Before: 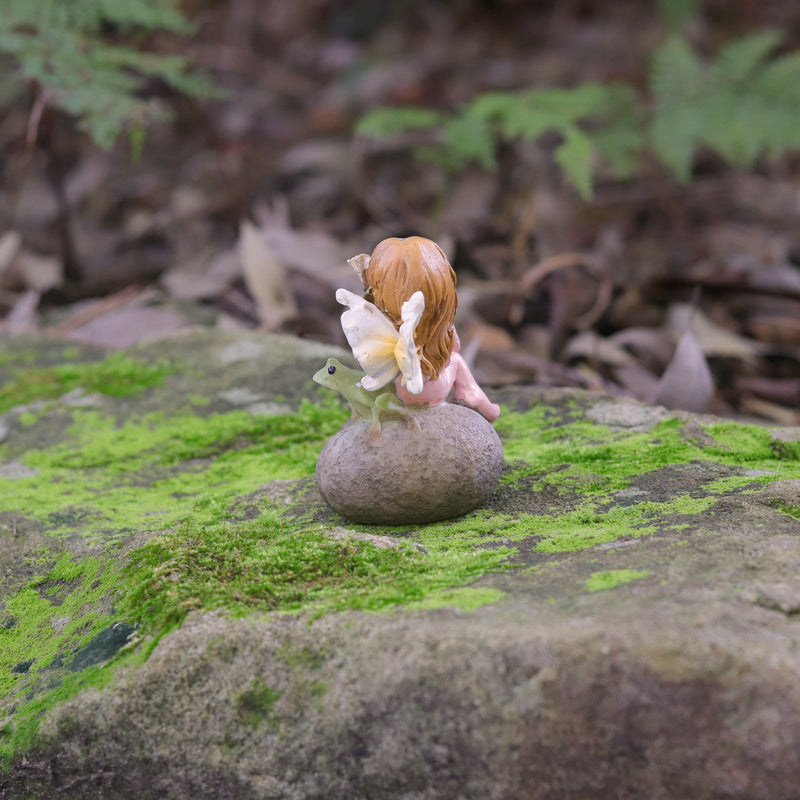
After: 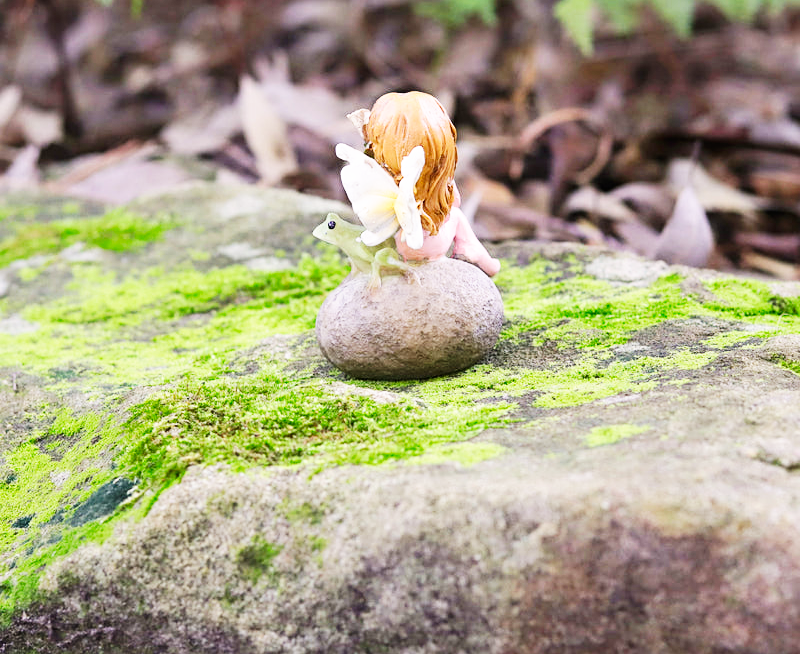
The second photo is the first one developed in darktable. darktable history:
crop and rotate: top 18.207%
sharpen: amount 0.212
base curve: curves: ch0 [(0, 0) (0.007, 0.004) (0.027, 0.03) (0.046, 0.07) (0.207, 0.54) (0.442, 0.872) (0.673, 0.972) (1, 1)], preserve colors none
